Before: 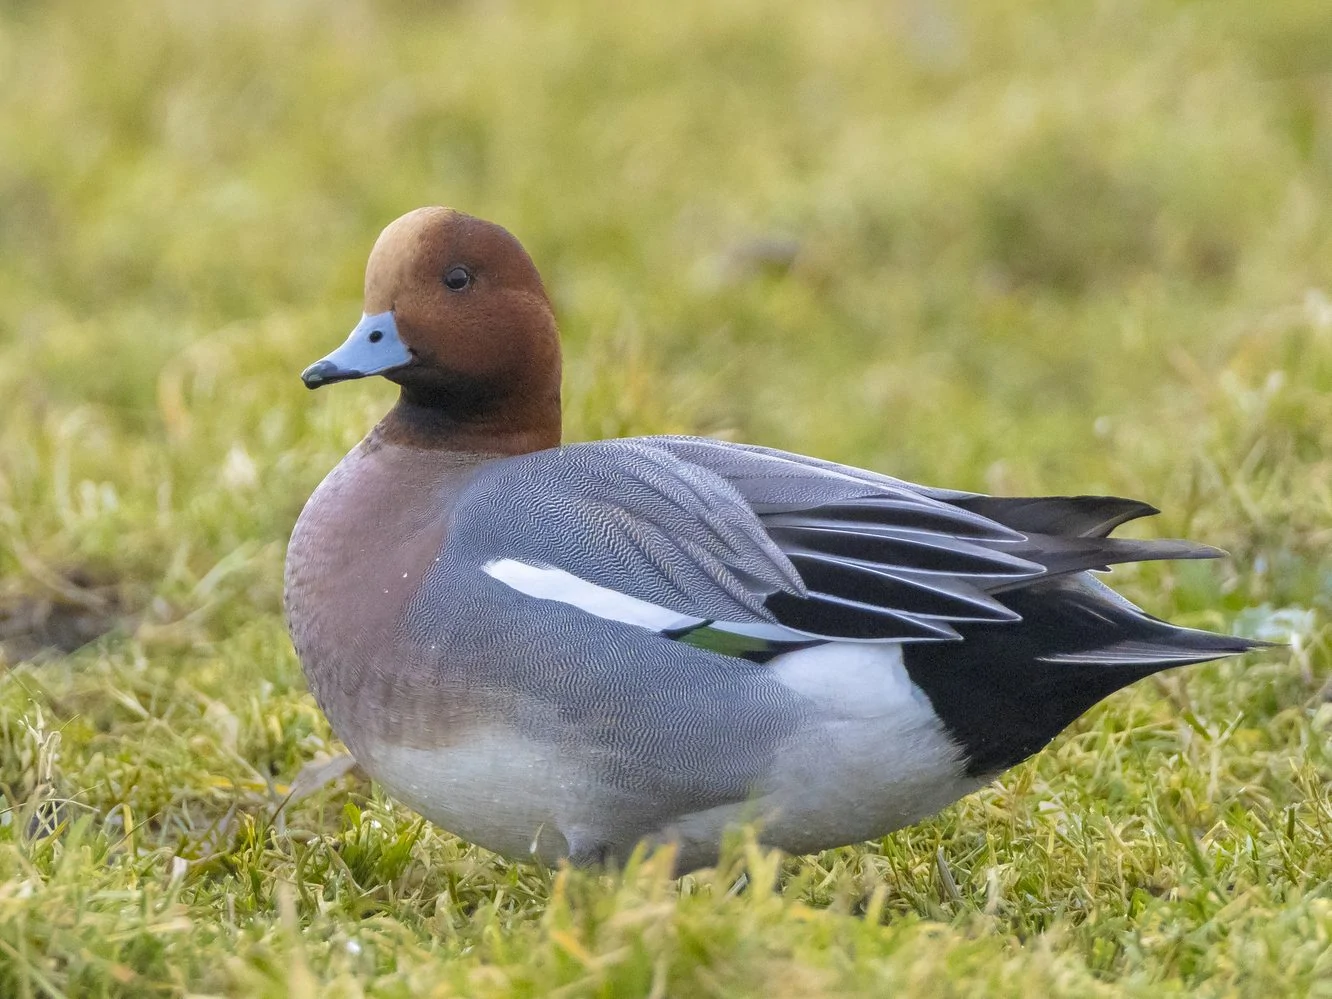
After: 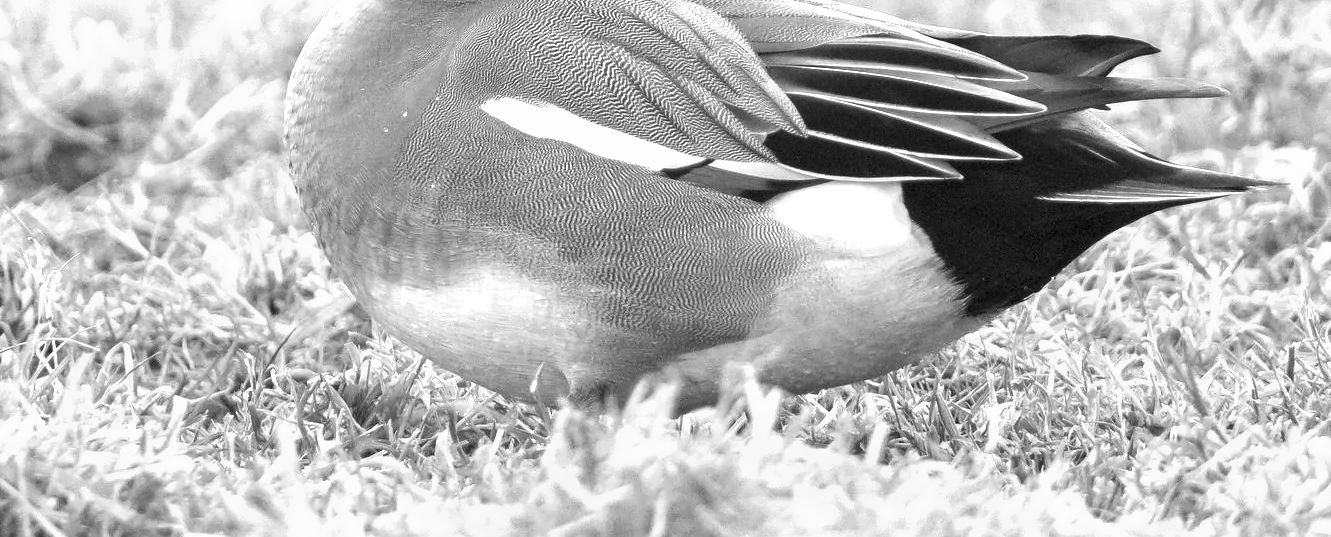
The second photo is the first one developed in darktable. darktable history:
monochrome: on, module defaults
levels: levels [0.029, 0.545, 0.971]
tone equalizer: on, module defaults
exposure: black level correction 0.001, exposure 1 EV, compensate highlight preservation false
crop and rotate: top 46.237%
velvia: on, module defaults
